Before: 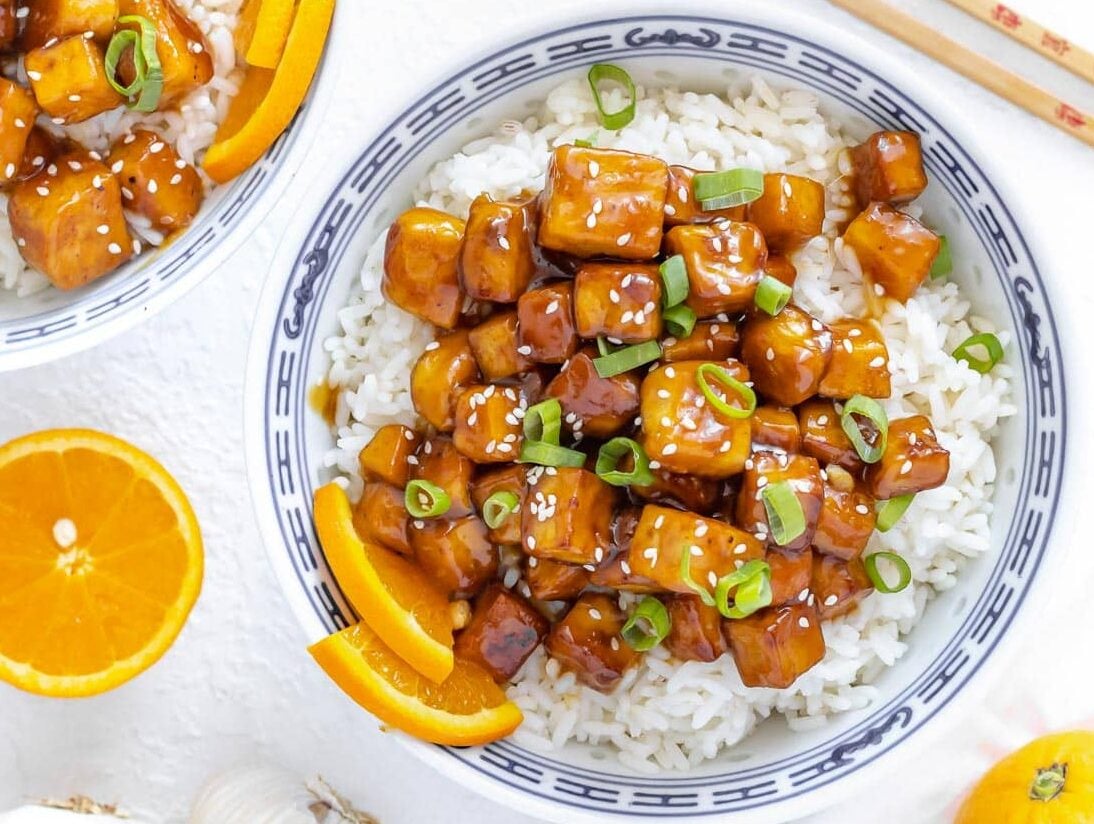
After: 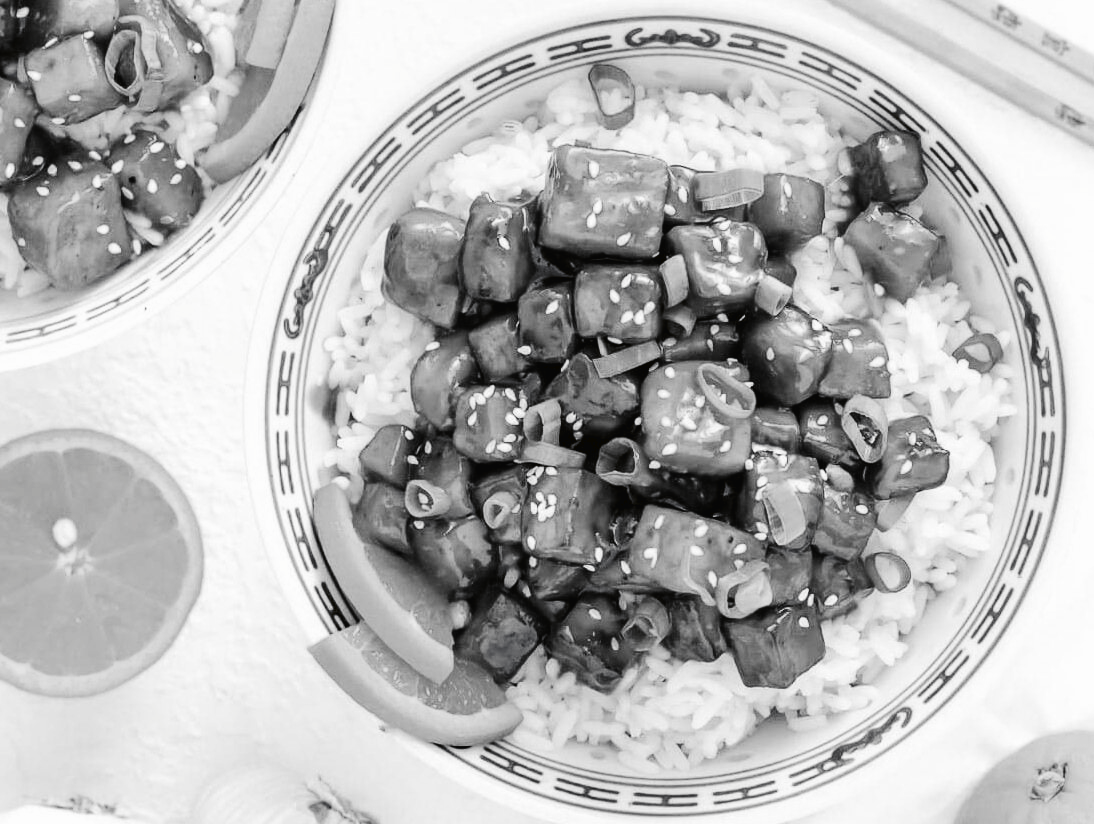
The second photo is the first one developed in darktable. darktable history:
tone curve: curves: ch0 [(0, 0) (0.003, 0.016) (0.011, 0.016) (0.025, 0.016) (0.044, 0.016) (0.069, 0.016) (0.1, 0.026) (0.136, 0.047) (0.177, 0.088) (0.224, 0.14) (0.277, 0.2) (0.335, 0.276) (0.399, 0.37) (0.468, 0.47) (0.543, 0.583) (0.623, 0.698) (0.709, 0.779) (0.801, 0.858) (0.898, 0.929) (1, 1)], preserve colors none
color look up table: target L [86.7, 85.98, 78.43, 66.24, 58.38, 58.64, 57.61, 39.07, 26.21, 17.37, 200.55, 84.56, 79.88, 75.88, 66.24, 66.62, 65.11, 55.02, 54.5, 50.96, 45.89, 39.07, 35.51, 17.06, 22.62, 10.27, 95.84, 87.05, 63.22, 69.98, 71.84, 57.35, 63.6, 64.36, 54.24, 45.09, 23.22, 27.98, 28.27, 22.62, 7.247, 9.263, 91.29, 78.07, 65.11, 64.74, 63.22, 36.15, 7.247], target a [-0.001, -0.001, 0, 0, 0.001 ×4, 0, 0.001, 0, -0.001, 0 ×5, 0.001 ×6, 0, 0.001, 0, -0.002, 0, 0.001, -0.001, 0, 0.001, 0, 0, 0.001 ×6, -0.936, 0, 0, -0.001, 0, 0, 0.001, 0, -0.936], target b [0.023, 0.002, 0.001, 0.002, -0.004, -0.005, -0.004, -0.005, -0.002, -0.004, 0, 0.002, 0.001, 0.001, 0.002, 0.002, 0.002, -0.005, -0.004, -0.005, -0.005, -0.005, -0.006, 0.002, -0.002, -0.003, 0.024, 0.001, -0.004, 0.002, 0.002, -0.005, 0.002, 0.002, -0.005, -0.005, -0.004, -0.002, -0.005, -0.002, 11.55, -0.001, 0, 0.022, 0.002, 0.002, -0.004, -0.001, 11.55], num patches 49
